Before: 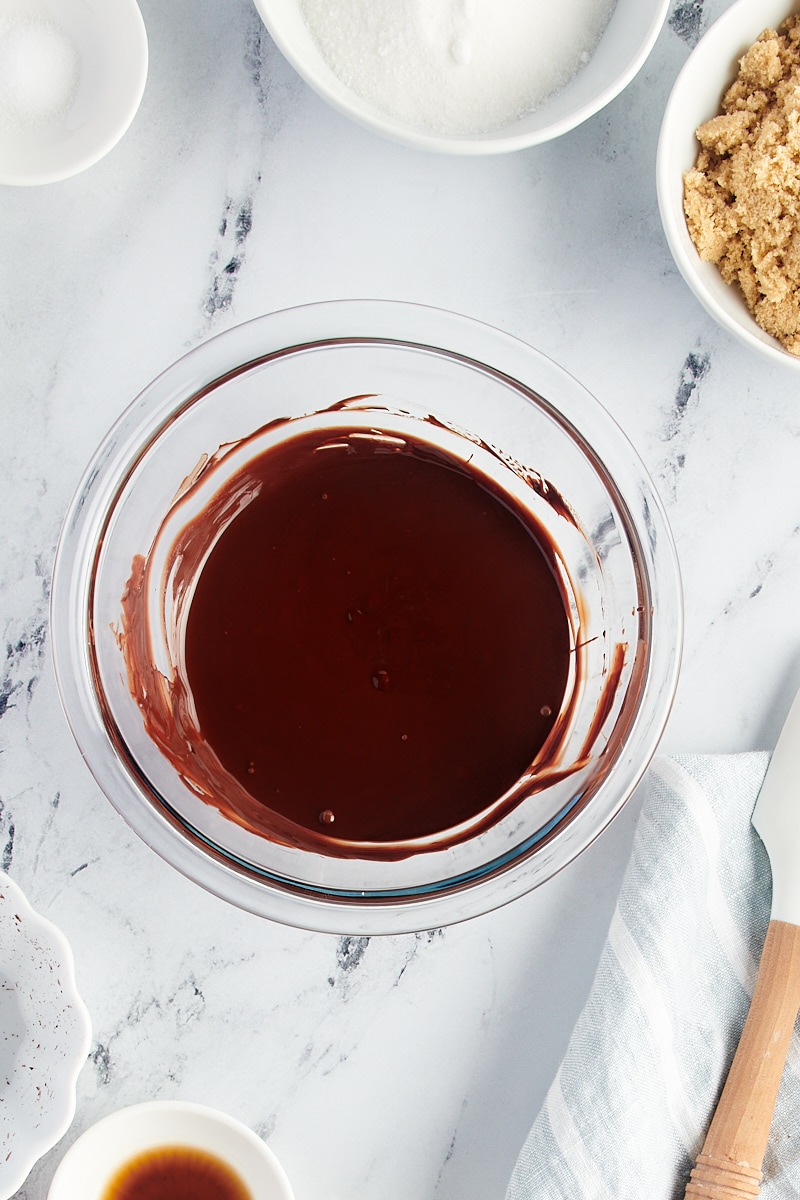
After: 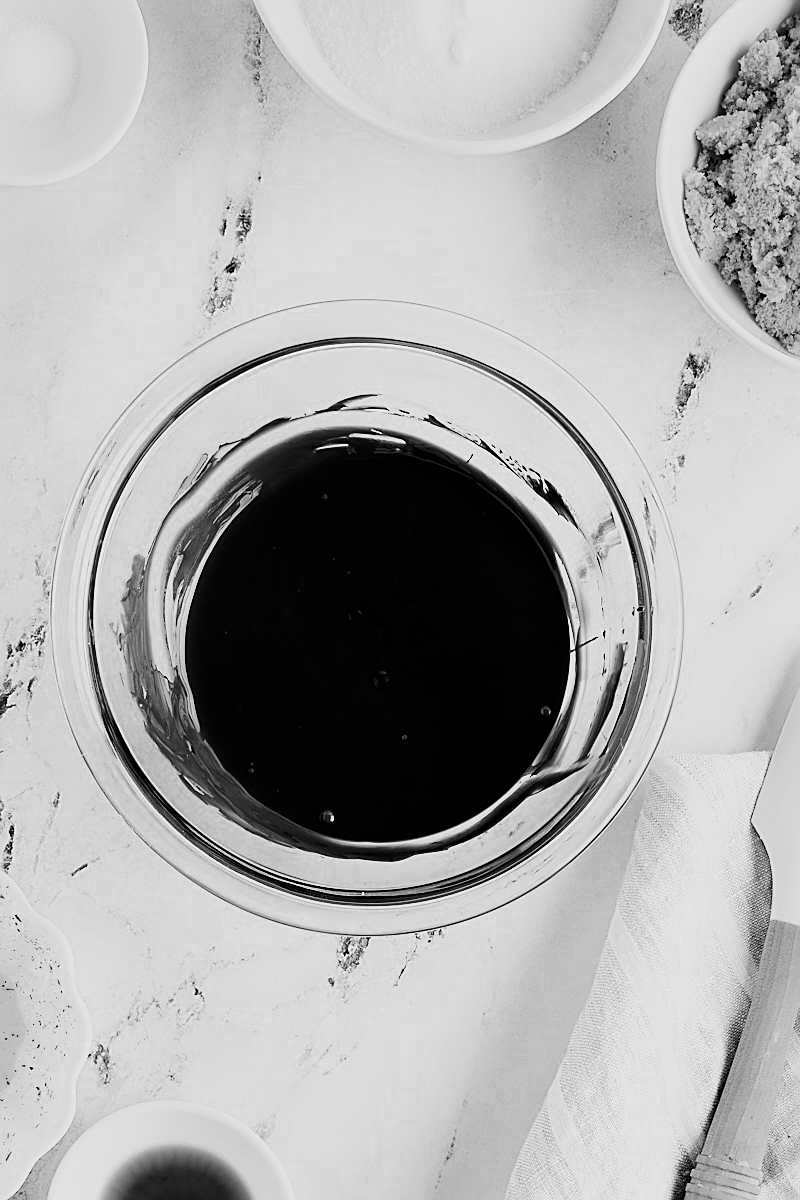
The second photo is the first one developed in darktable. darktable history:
velvia: strength 36.15%
filmic rgb: black relative exposure -5.12 EV, white relative exposure 4 EV, threshold 2.94 EV, hardness 2.89, contrast 1.296, highlights saturation mix -29.4%, color science v6 (2022), iterations of high-quality reconstruction 0, enable highlight reconstruction true
sharpen: on, module defaults
contrast brightness saturation: contrast 0.12, brightness -0.124, saturation 0.203
color zones: curves: ch0 [(0, 0.613) (0.01, 0.613) (0.245, 0.448) (0.498, 0.529) (0.642, 0.665) (0.879, 0.777) (0.99, 0.613)]; ch1 [(0, 0) (0.143, 0) (0.286, 0) (0.429, 0) (0.571, 0) (0.714, 0) (0.857, 0)]
